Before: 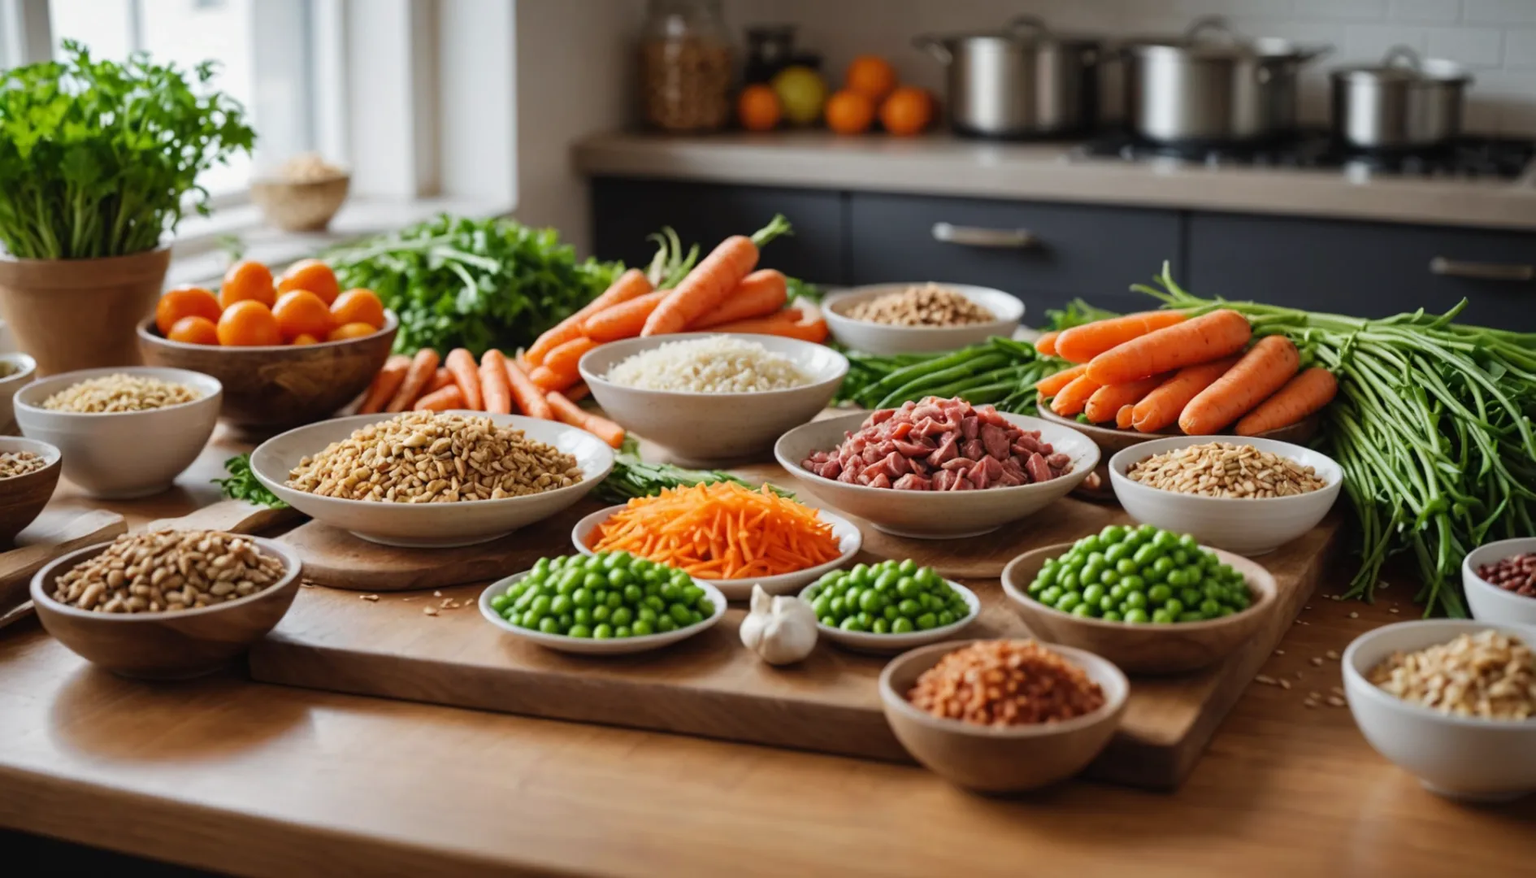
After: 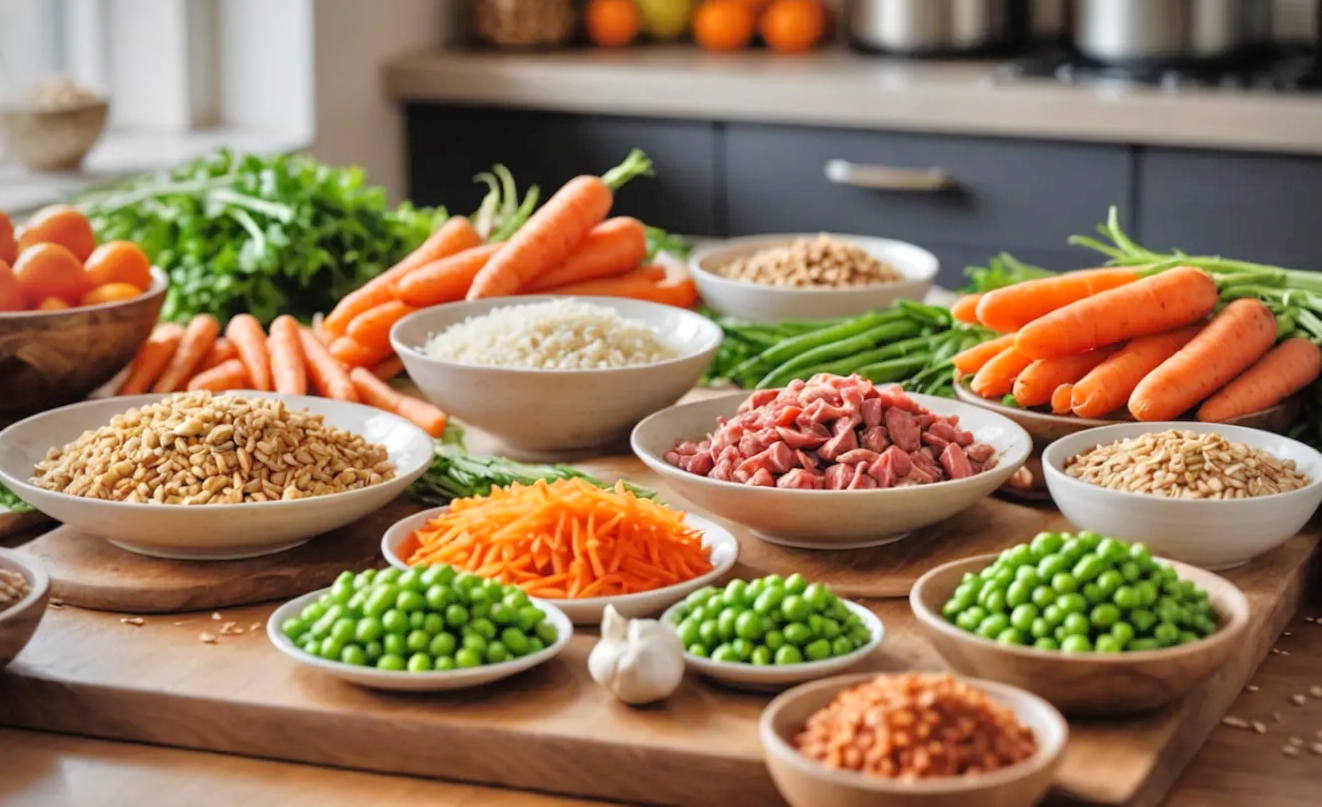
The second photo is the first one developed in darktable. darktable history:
tone equalizer: -7 EV 0.15 EV, -6 EV 0.6 EV, -5 EV 1.15 EV, -4 EV 1.33 EV, -3 EV 1.15 EV, -2 EV 0.6 EV, -1 EV 0.15 EV, mask exposure compensation -0.5 EV
vignetting: fall-off radius 60.92%
crop and rotate: left 17.046%, top 10.659%, right 12.989%, bottom 14.553%
